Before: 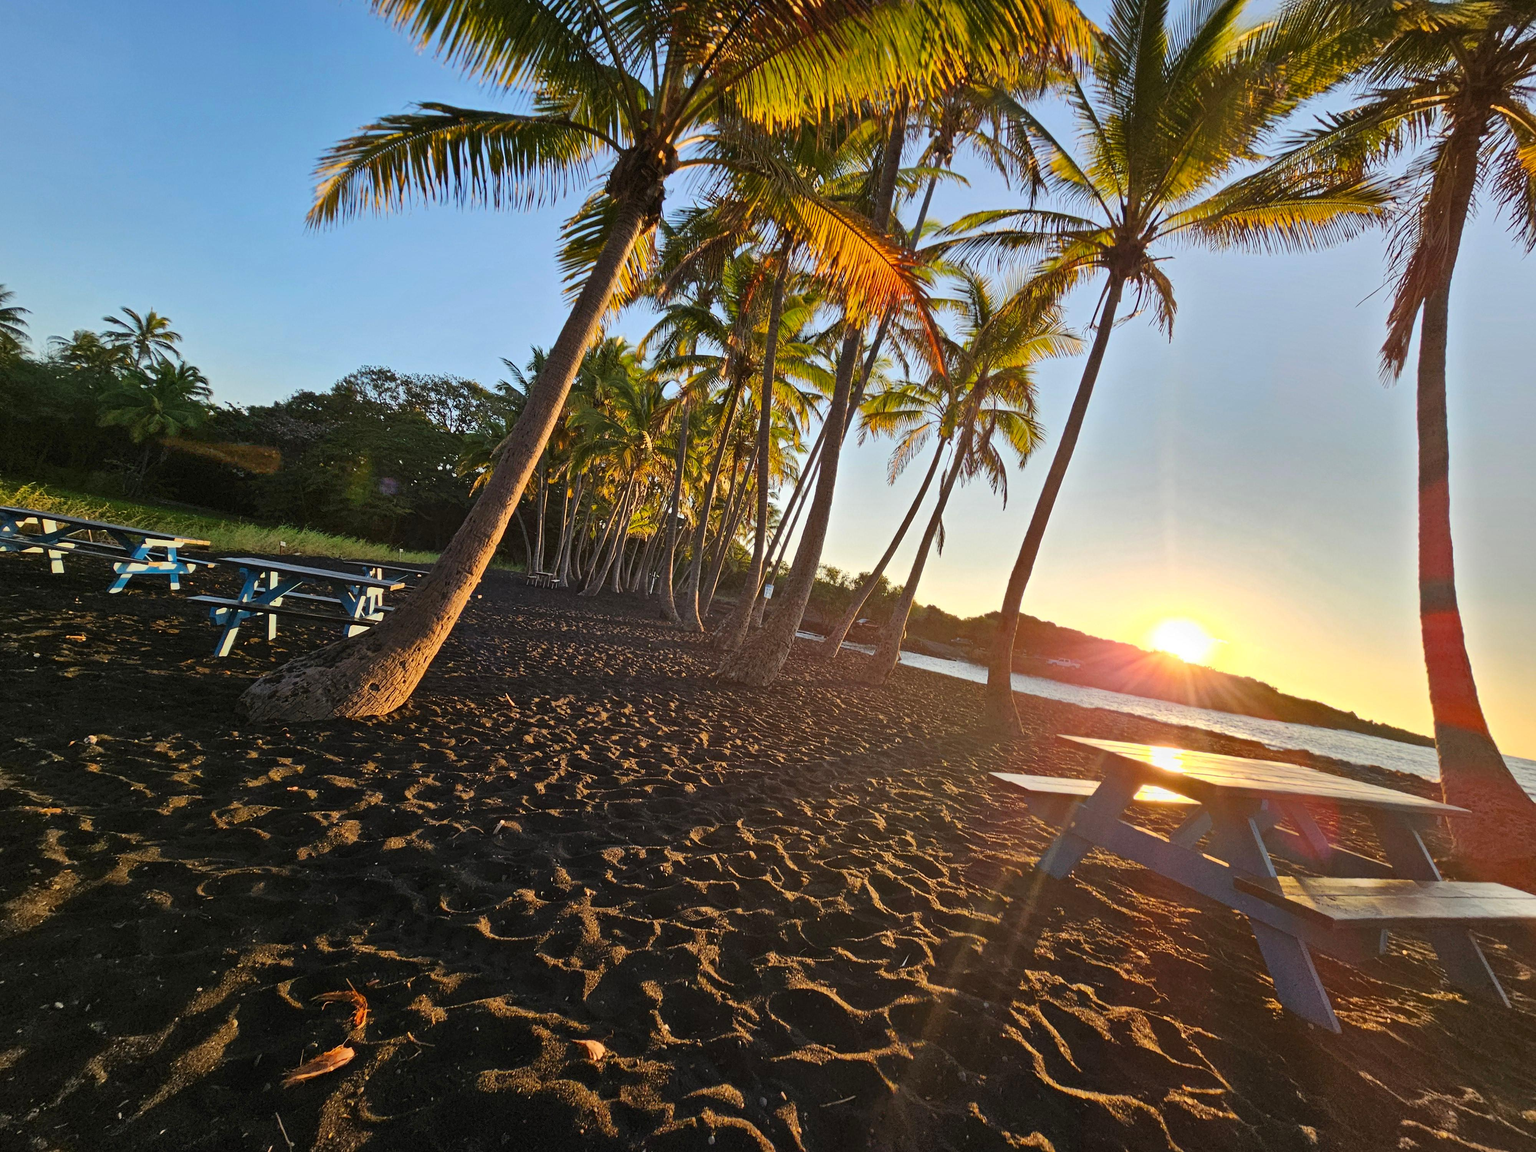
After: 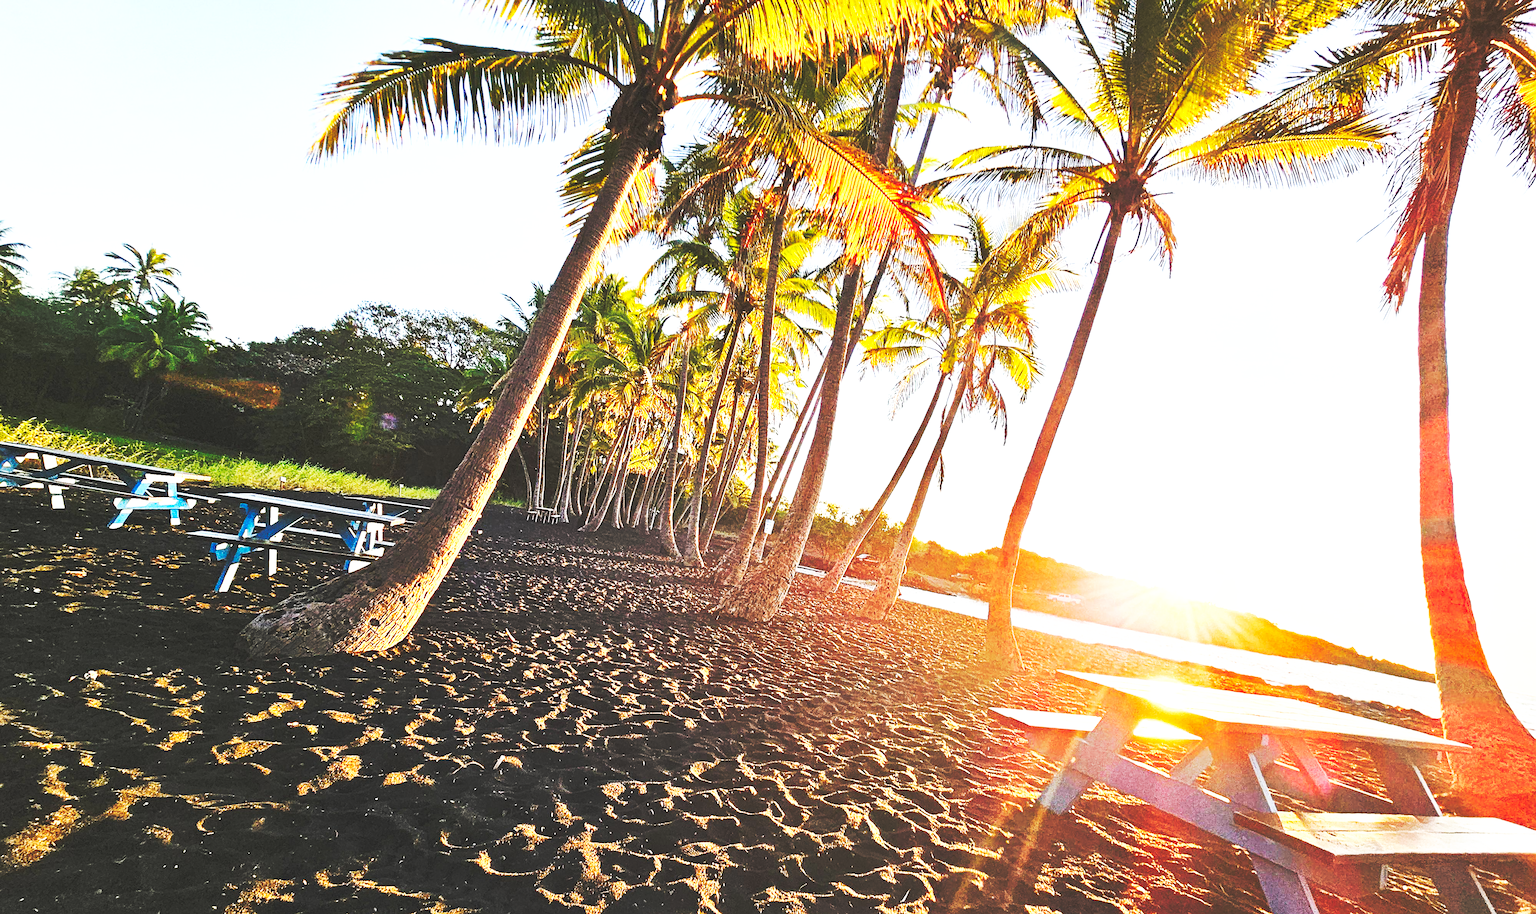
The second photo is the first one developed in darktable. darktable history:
sharpen: on, module defaults
exposure: black level correction 0, exposure 1 EV, compensate highlight preservation false
base curve: curves: ch0 [(0, 0.015) (0.085, 0.116) (0.134, 0.298) (0.19, 0.545) (0.296, 0.764) (0.599, 0.982) (1, 1)], preserve colors none
crop and rotate: top 5.664%, bottom 14.946%
